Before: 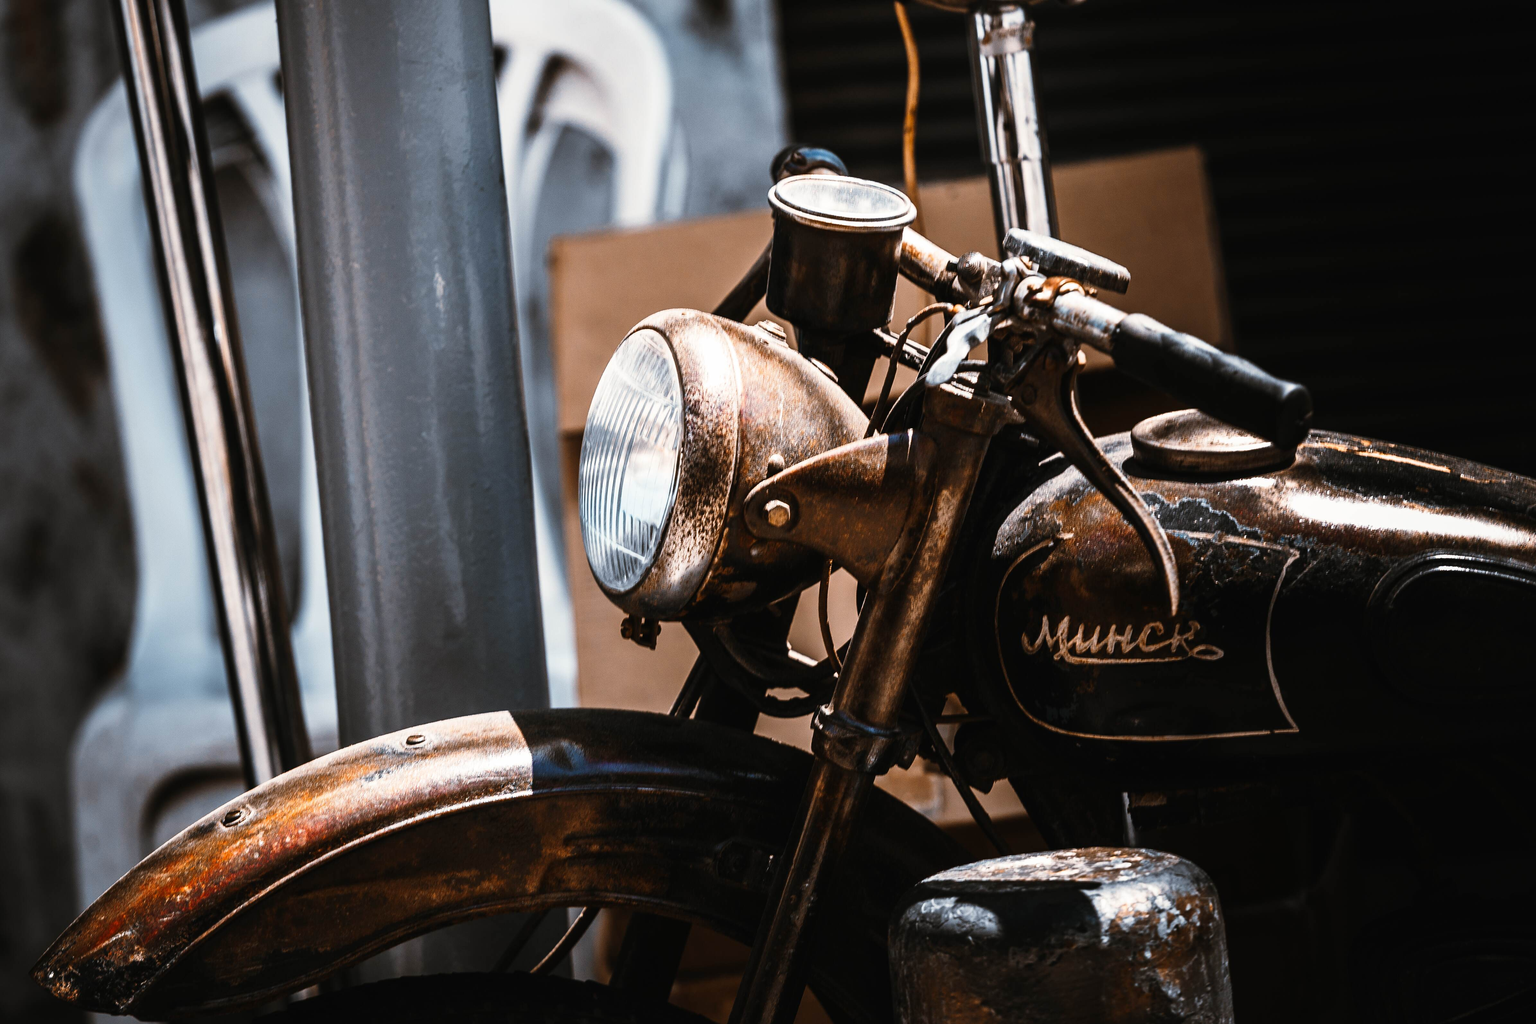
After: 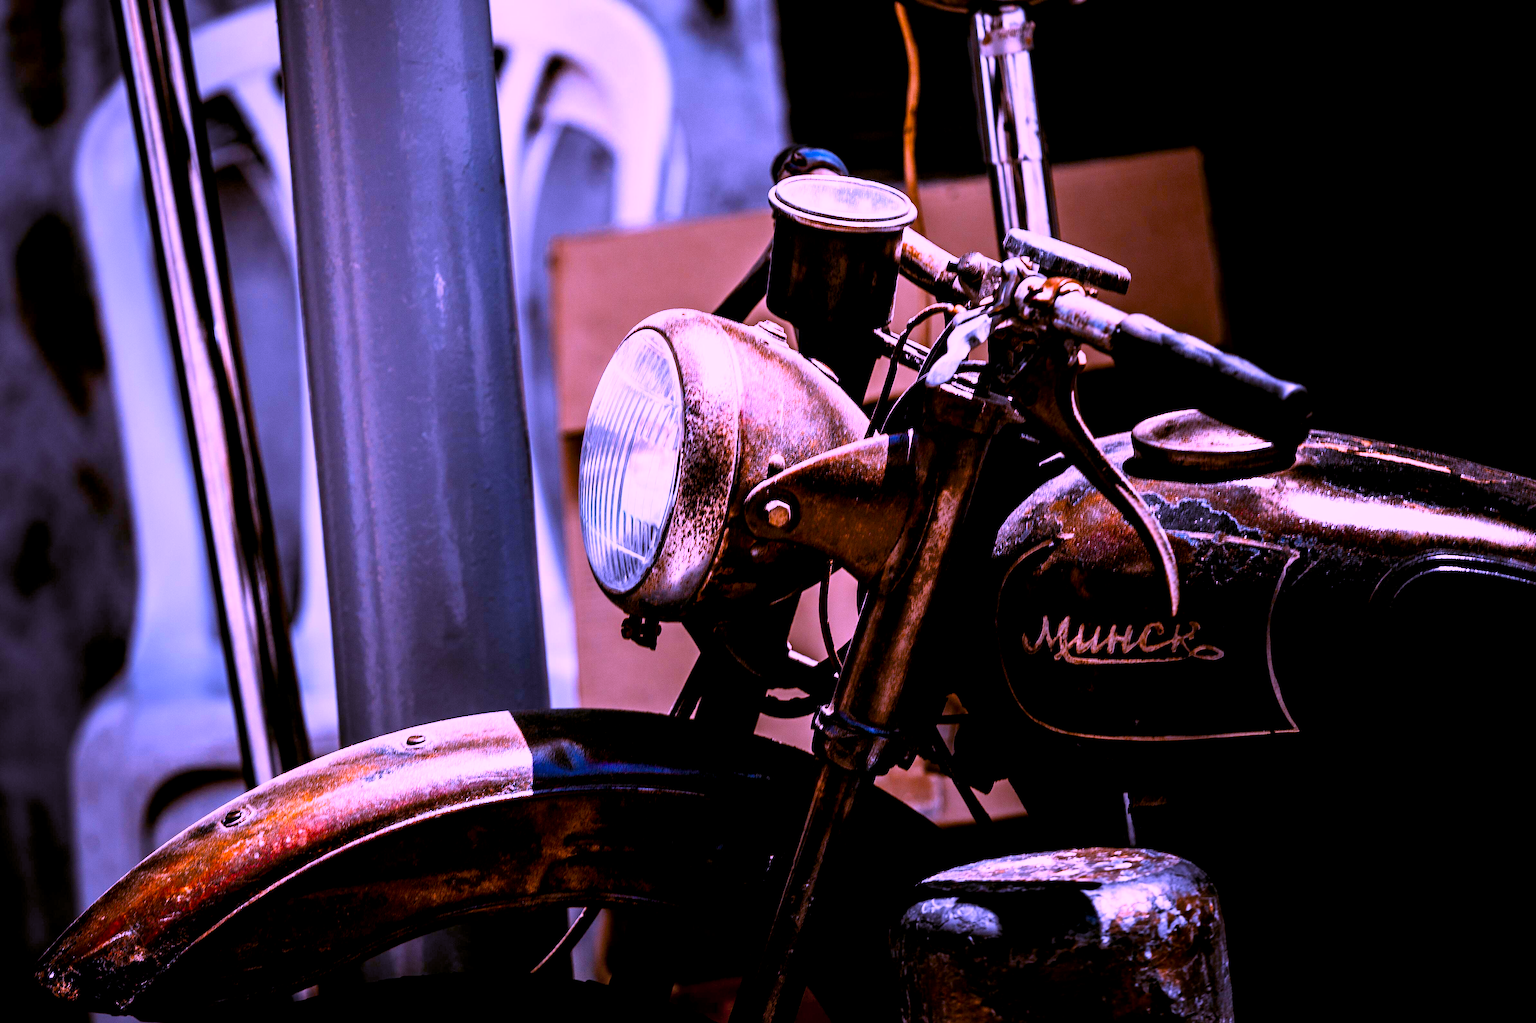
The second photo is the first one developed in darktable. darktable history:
color calibration: output R [1.107, -0.012, -0.003, 0], output B [0, 0, 1.308, 0], illuminant custom, x 0.389, y 0.387, temperature 3838.64 K
shadows and highlights: radius 331.84, shadows 53.55, highlights -100, compress 94.63%, highlights color adjustment 73.23%, soften with gaussian
exposure: black level correction 0.01, exposure 0.014 EV, compensate highlight preservation false
color balance rgb: linear chroma grading › global chroma 15%, perceptual saturation grading › global saturation 30%
